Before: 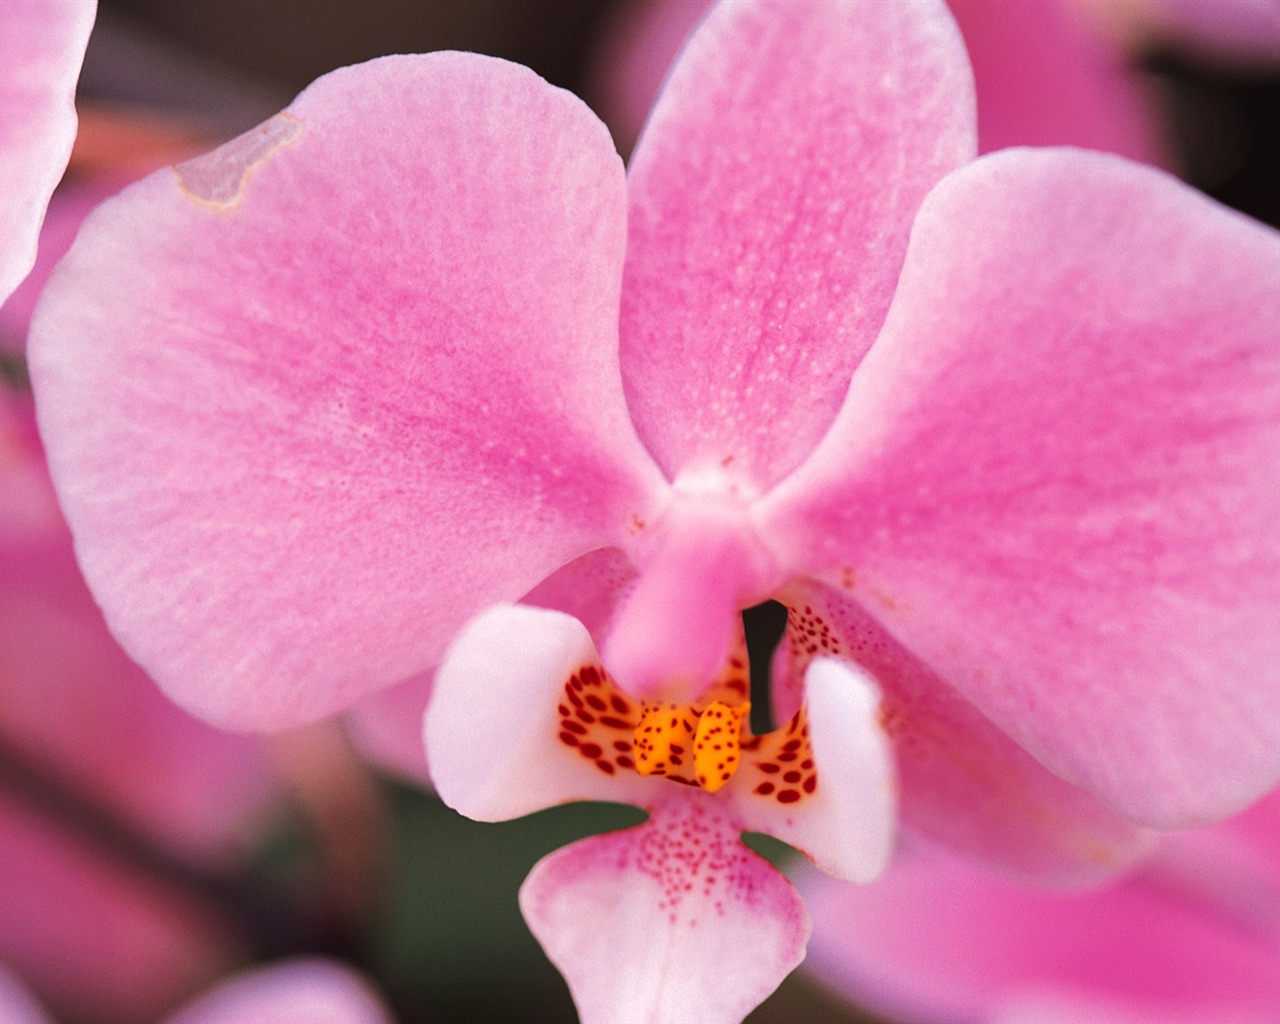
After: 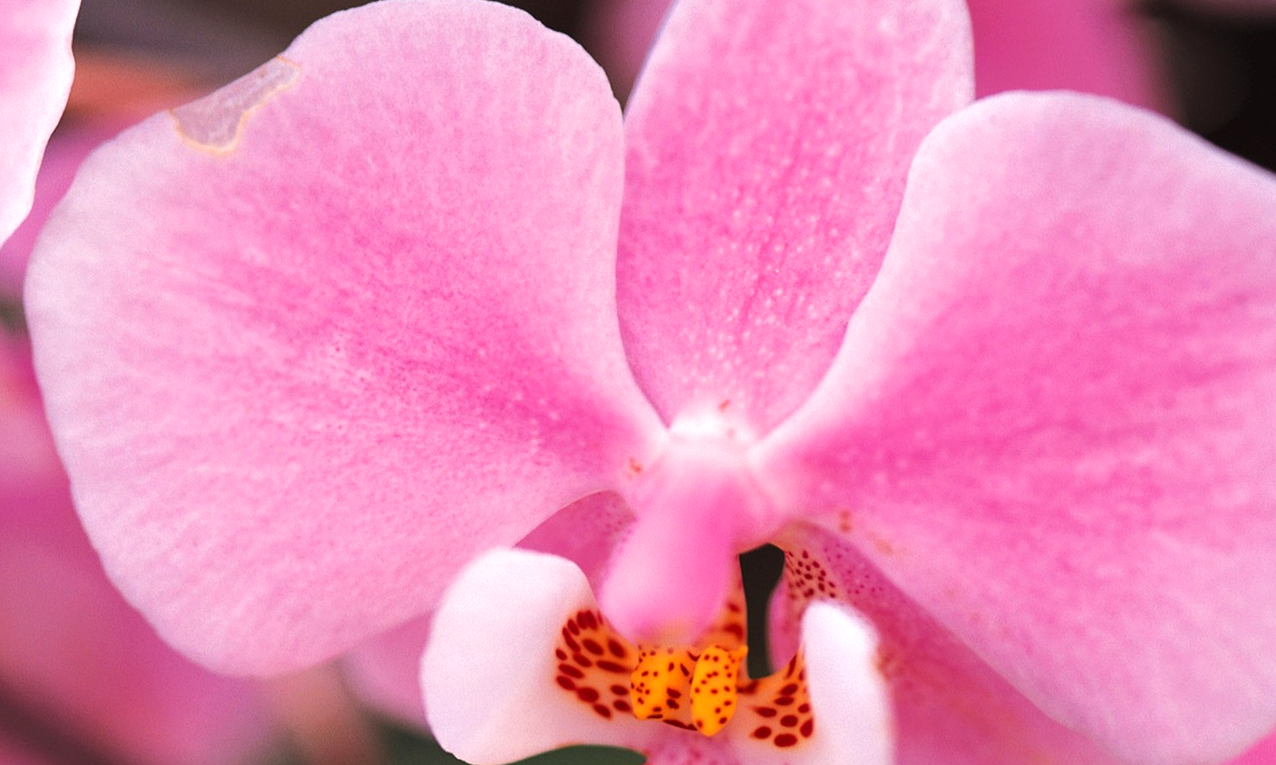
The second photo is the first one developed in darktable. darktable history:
crop: left 0.239%, top 5.521%, bottom 19.728%
exposure: exposure 0.203 EV, compensate highlight preservation false
